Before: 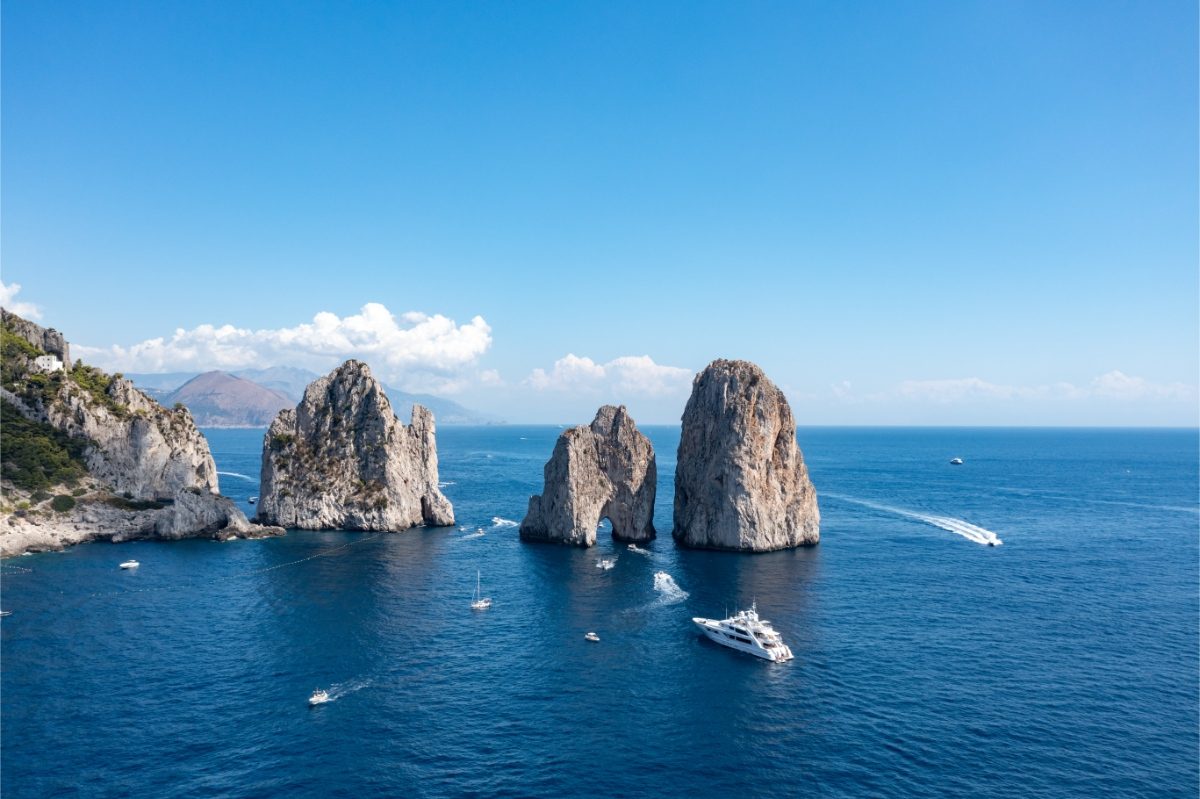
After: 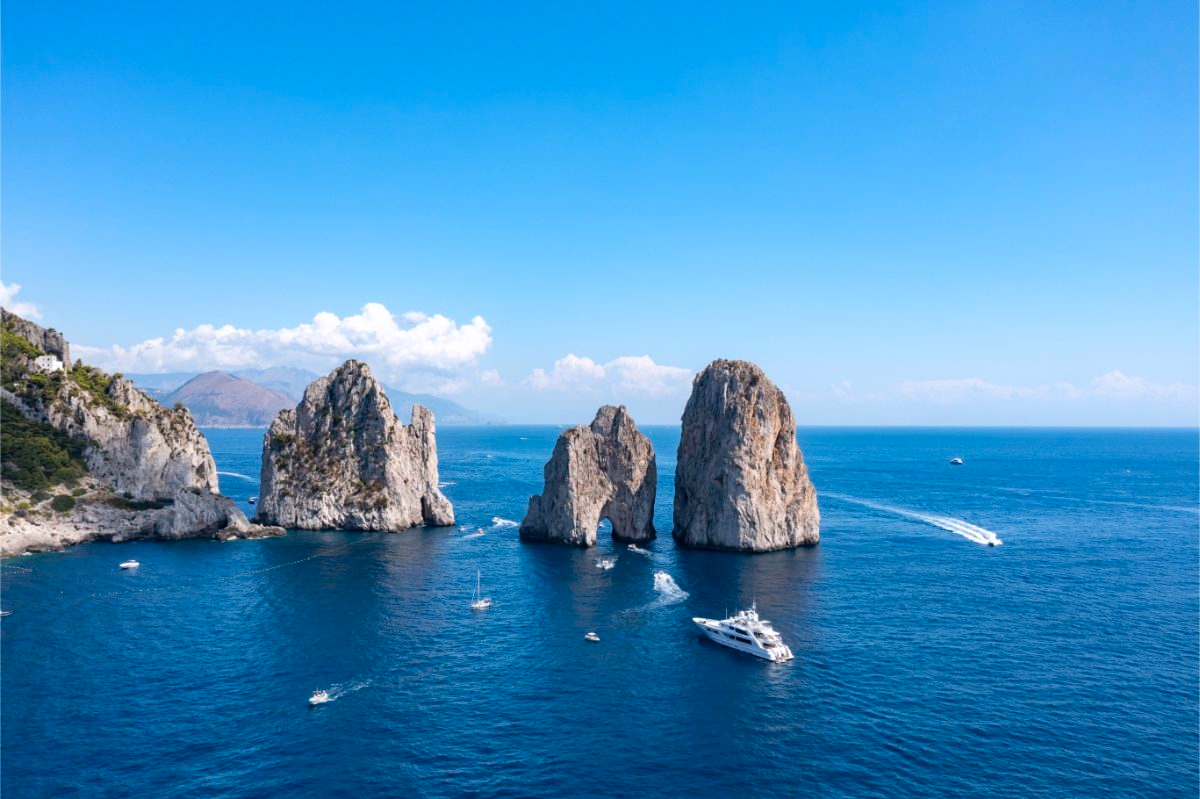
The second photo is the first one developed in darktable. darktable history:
contrast brightness saturation: contrast 0.04, saturation 0.16
white balance: red 1.004, blue 1.024
